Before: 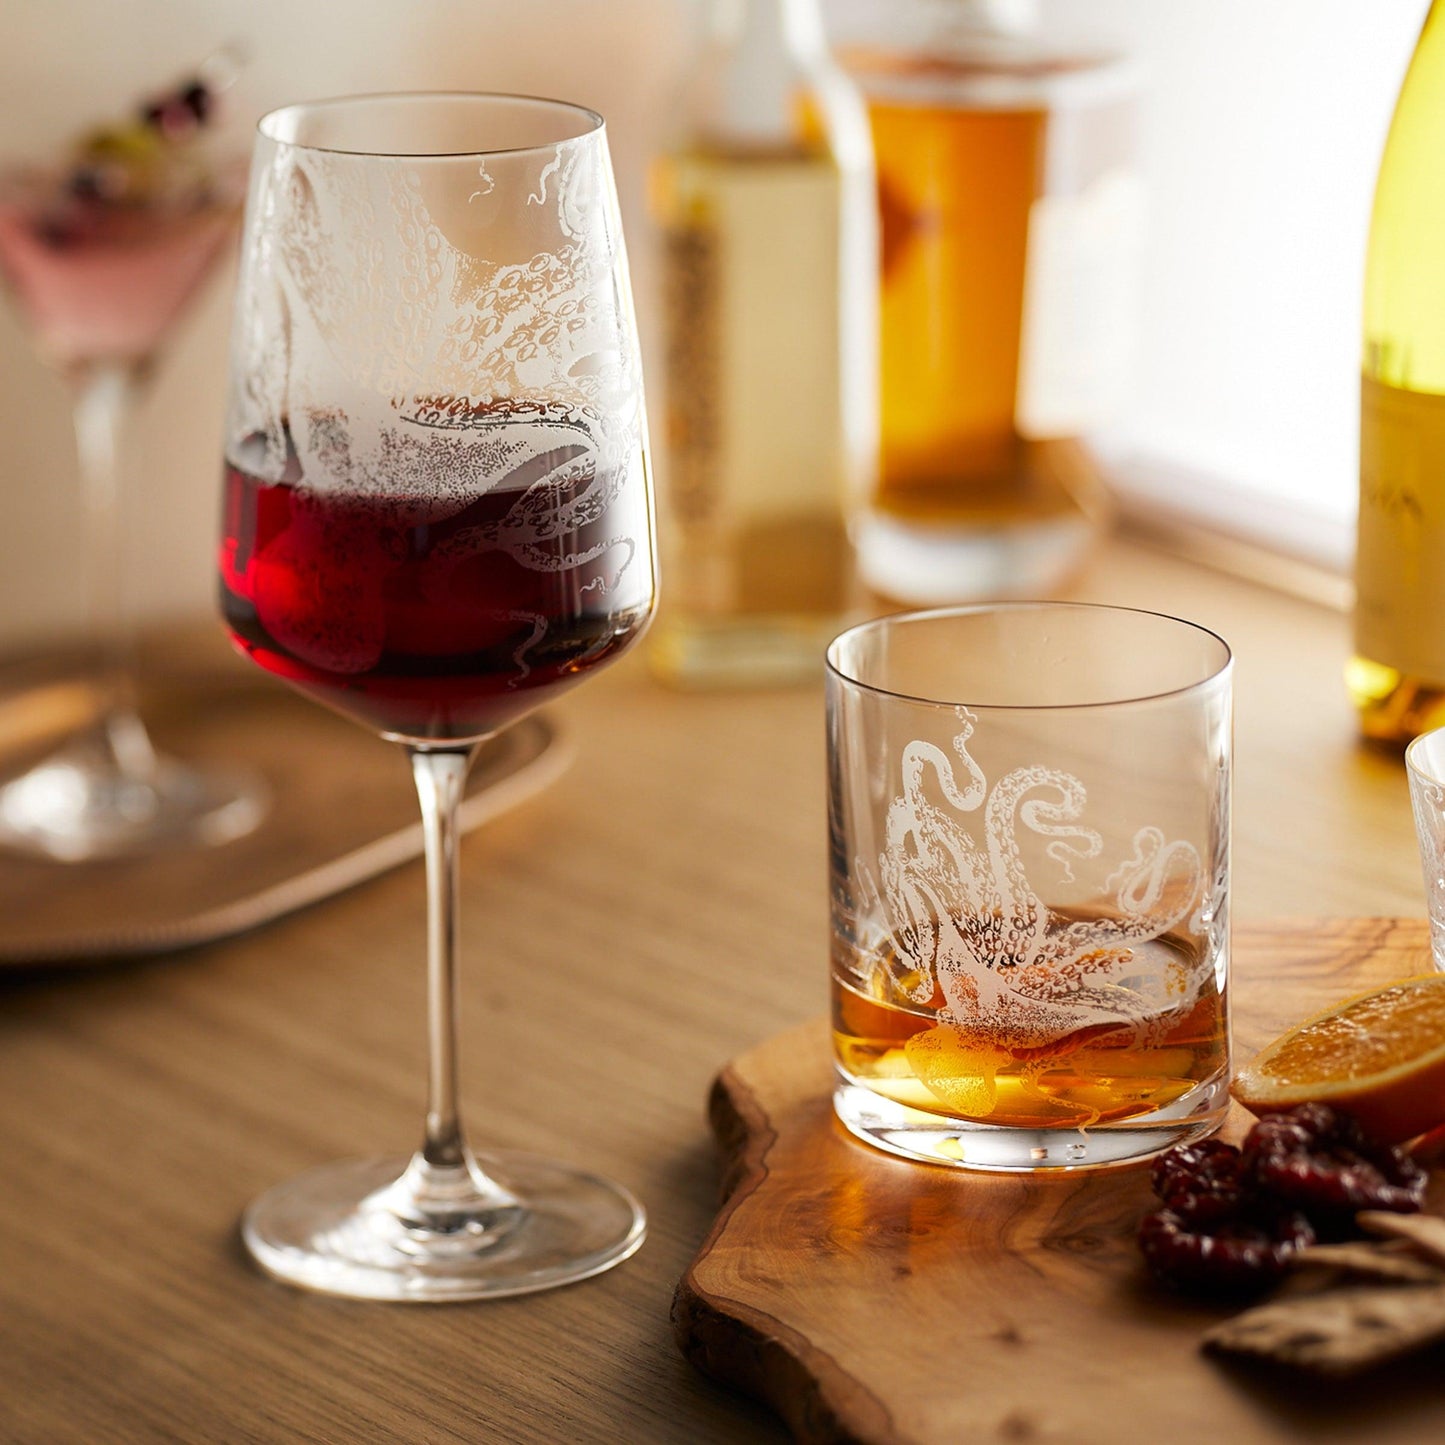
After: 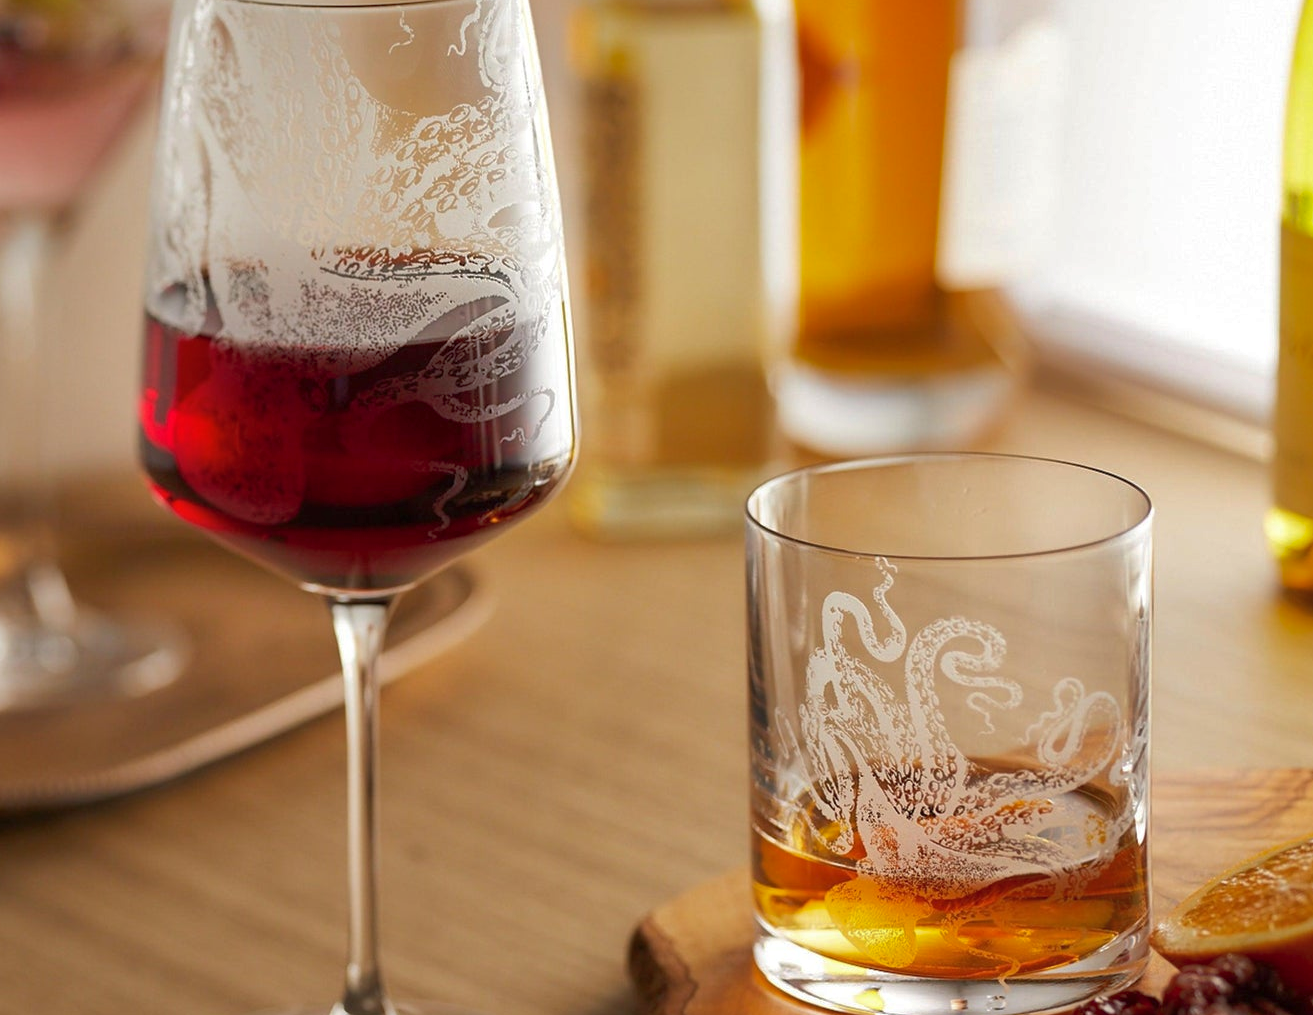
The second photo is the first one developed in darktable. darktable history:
crop: left 5.596%, top 10.314%, right 3.534%, bottom 19.395%
shadows and highlights: on, module defaults
